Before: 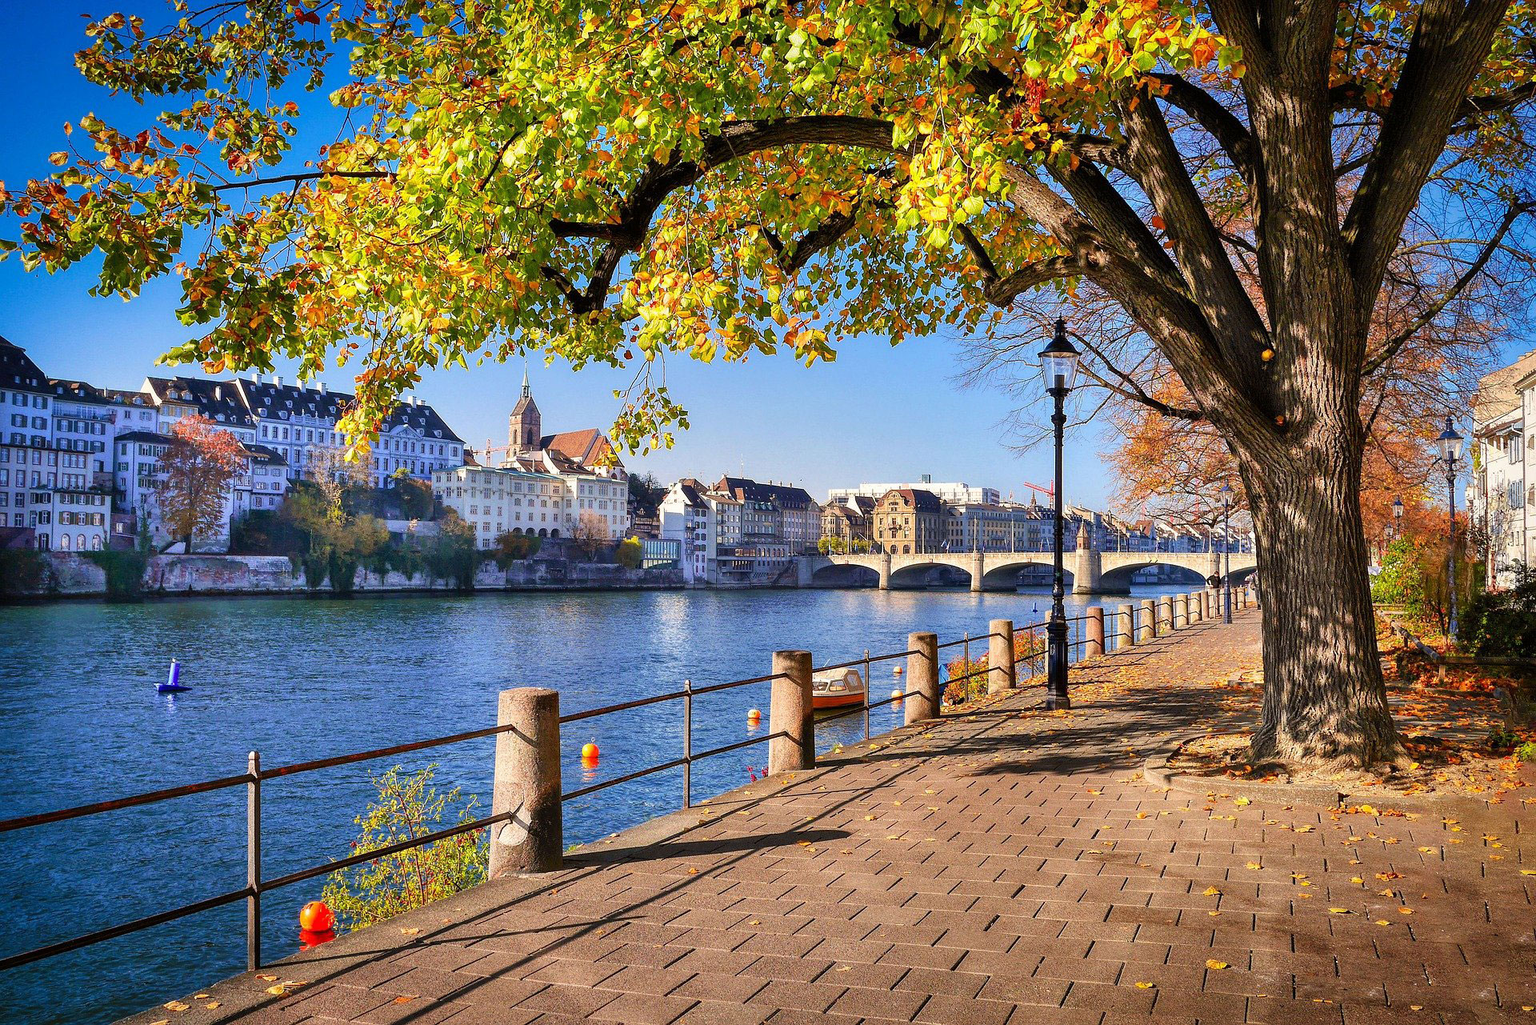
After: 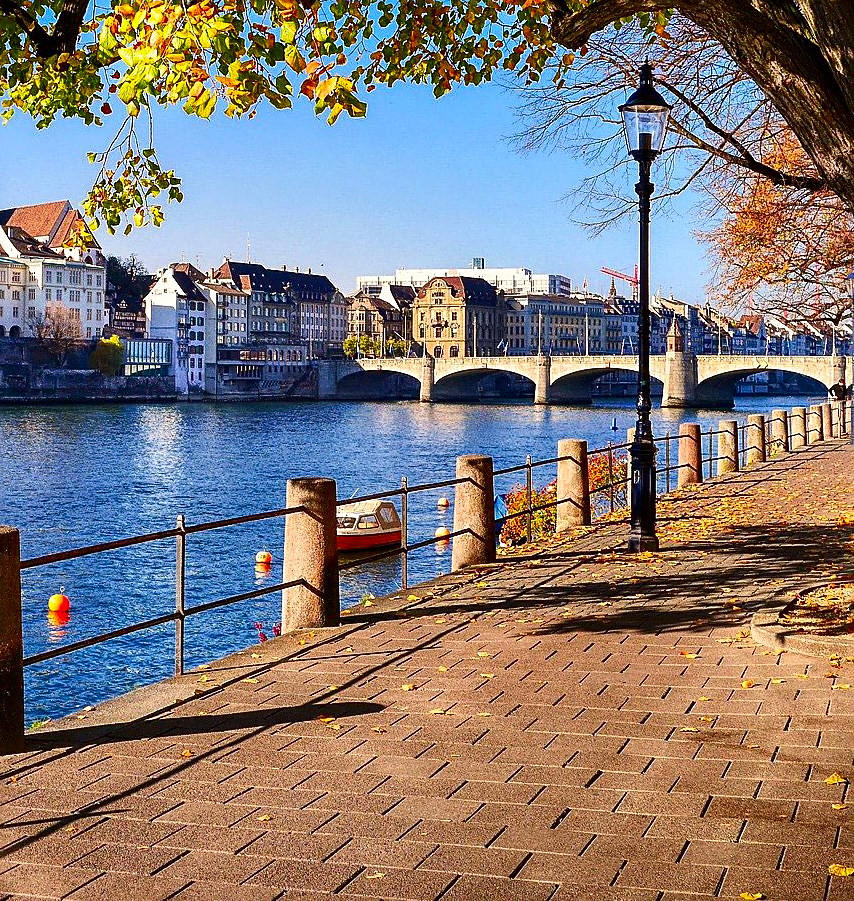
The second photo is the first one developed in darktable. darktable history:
crop: left 35.393%, top 26.204%, right 20.113%, bottom 3.404%
contrast brightness saturation: contrast 0.19, brightness -0.112, saturation 0.212
sharpen: on, module defaults
